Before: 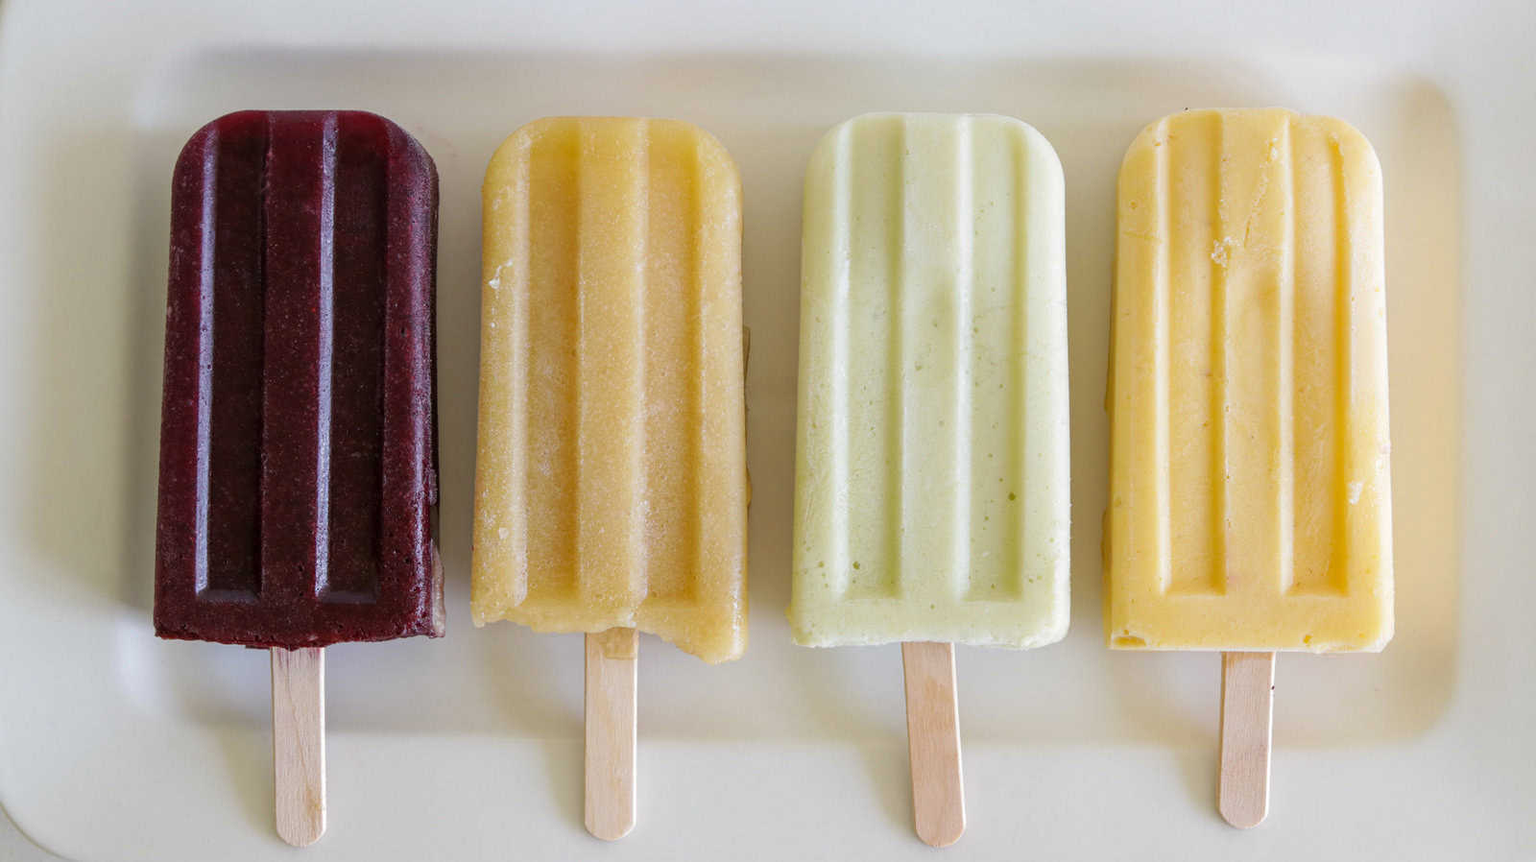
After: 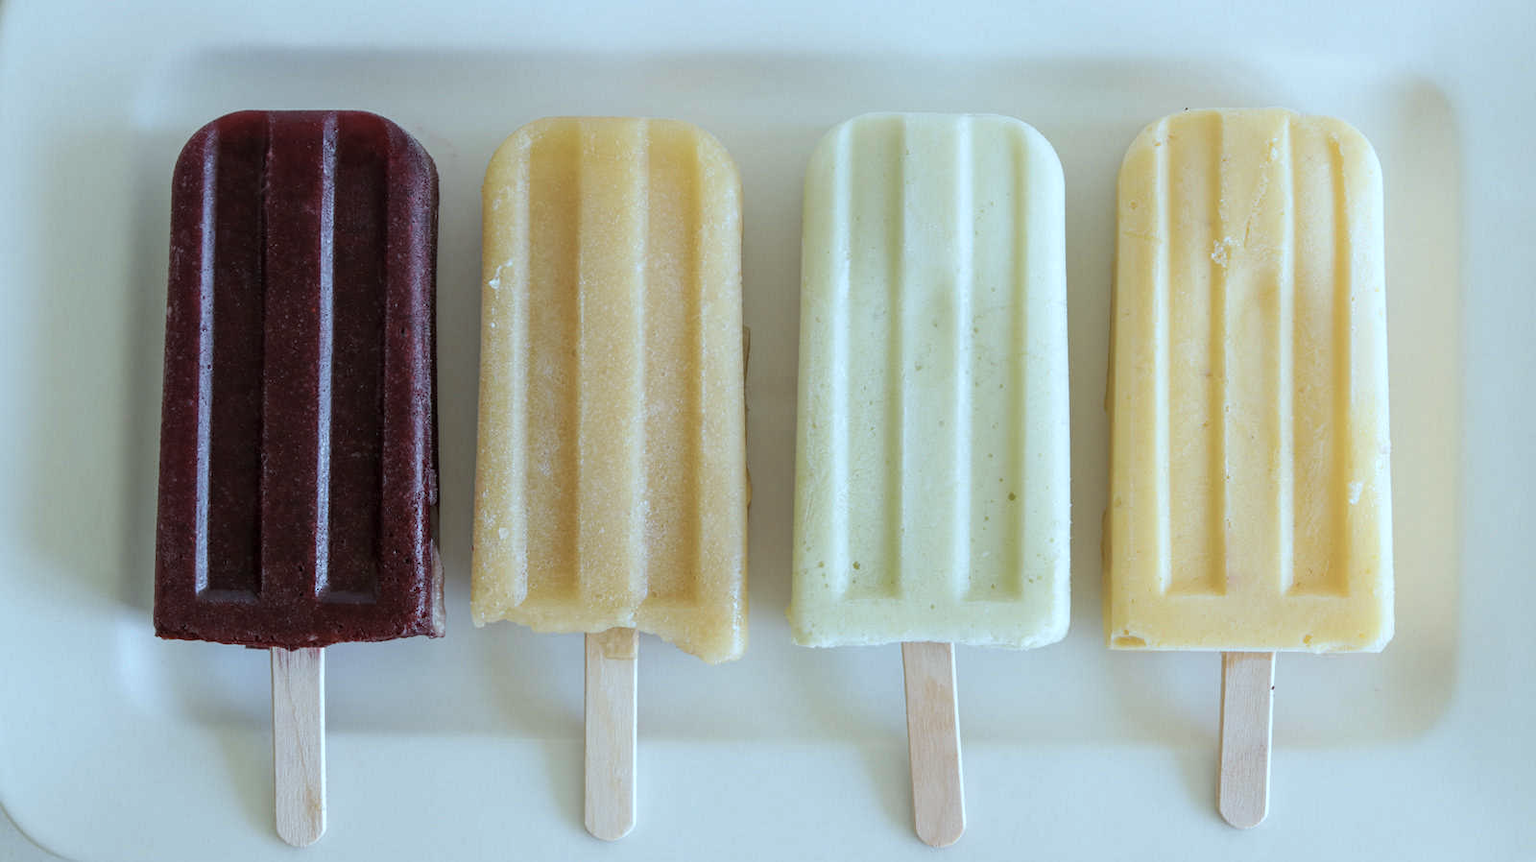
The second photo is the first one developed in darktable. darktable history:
color balance rgb: perceptual saturation grading › global saturation 10%
color correction: highlights a* -12.64, highlights b* -18.1, saturation 0.7
